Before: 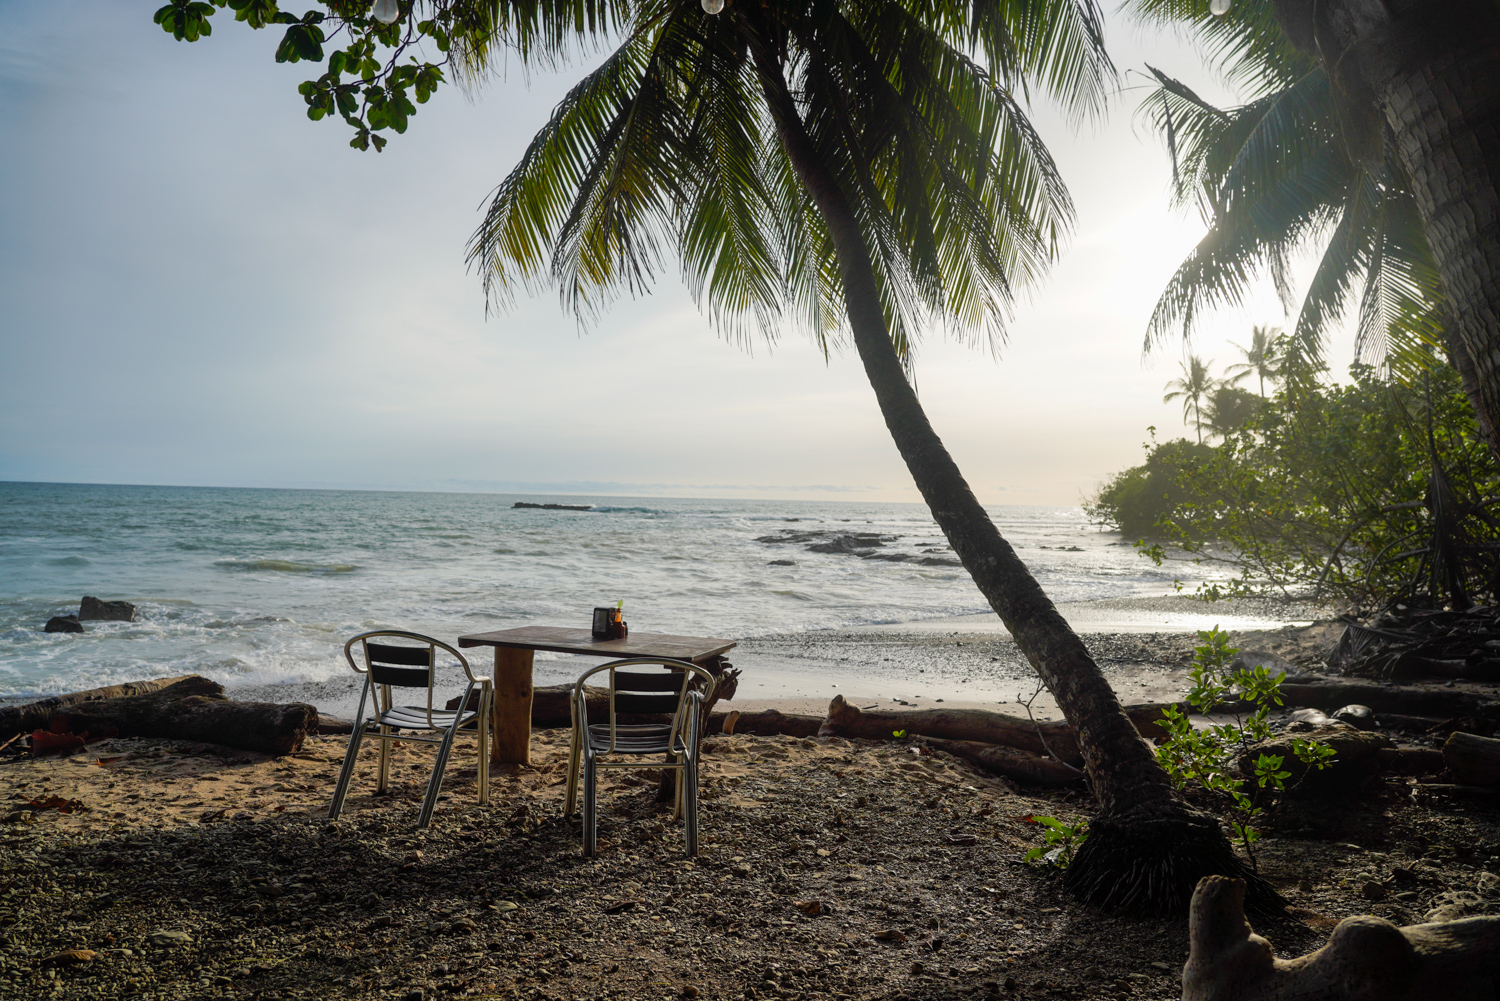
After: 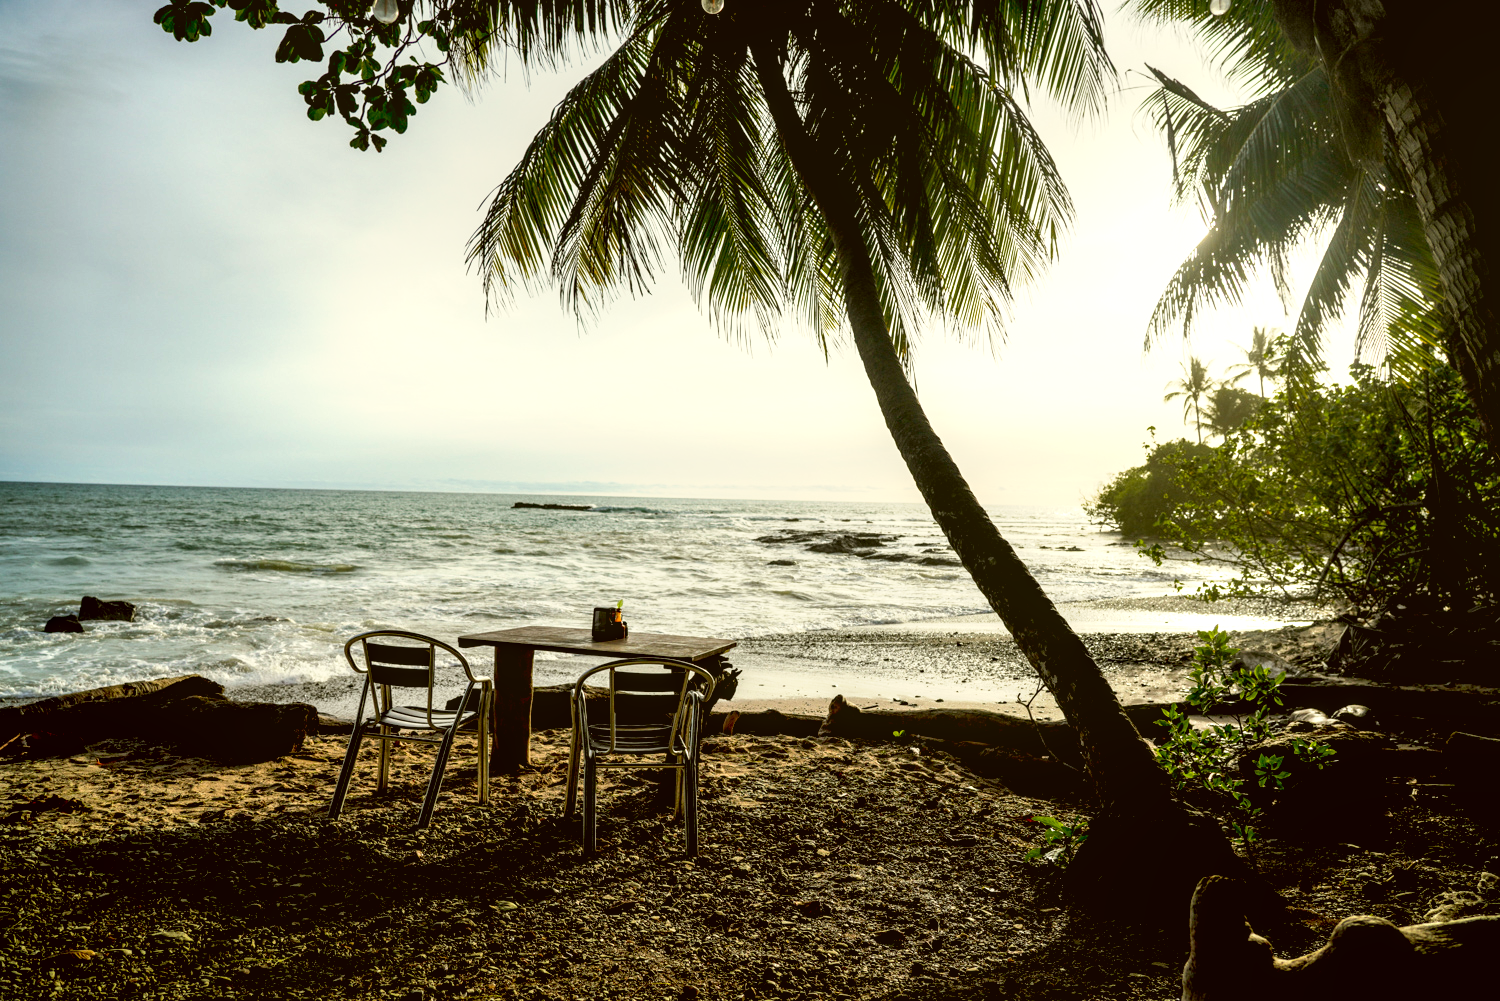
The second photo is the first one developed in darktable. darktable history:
local contrast: on, module defaults
base curve: curves: ch0 [(0.017, 0) (0.425, 0.441) (0.844, 0.933) (1, 1)], preserve colors none
color correction: highlights a* -1.43, highlights b* 10.12, shadows a* 0.395, shadows b* 19.35
tone equalizer: -8 EV -0.75 EV, -7 EV -0.7 EV, -6 EV -0.6 EV, -5 EV -0.4 EV, -3 EV 0.4 EV, -2 EV 0.6 EV, -1 EV 0.7 EV, +0 EV 0.75 EV, edges refinement/feathering 500, mask exposure compensation -1.57 EV, preserve details no
